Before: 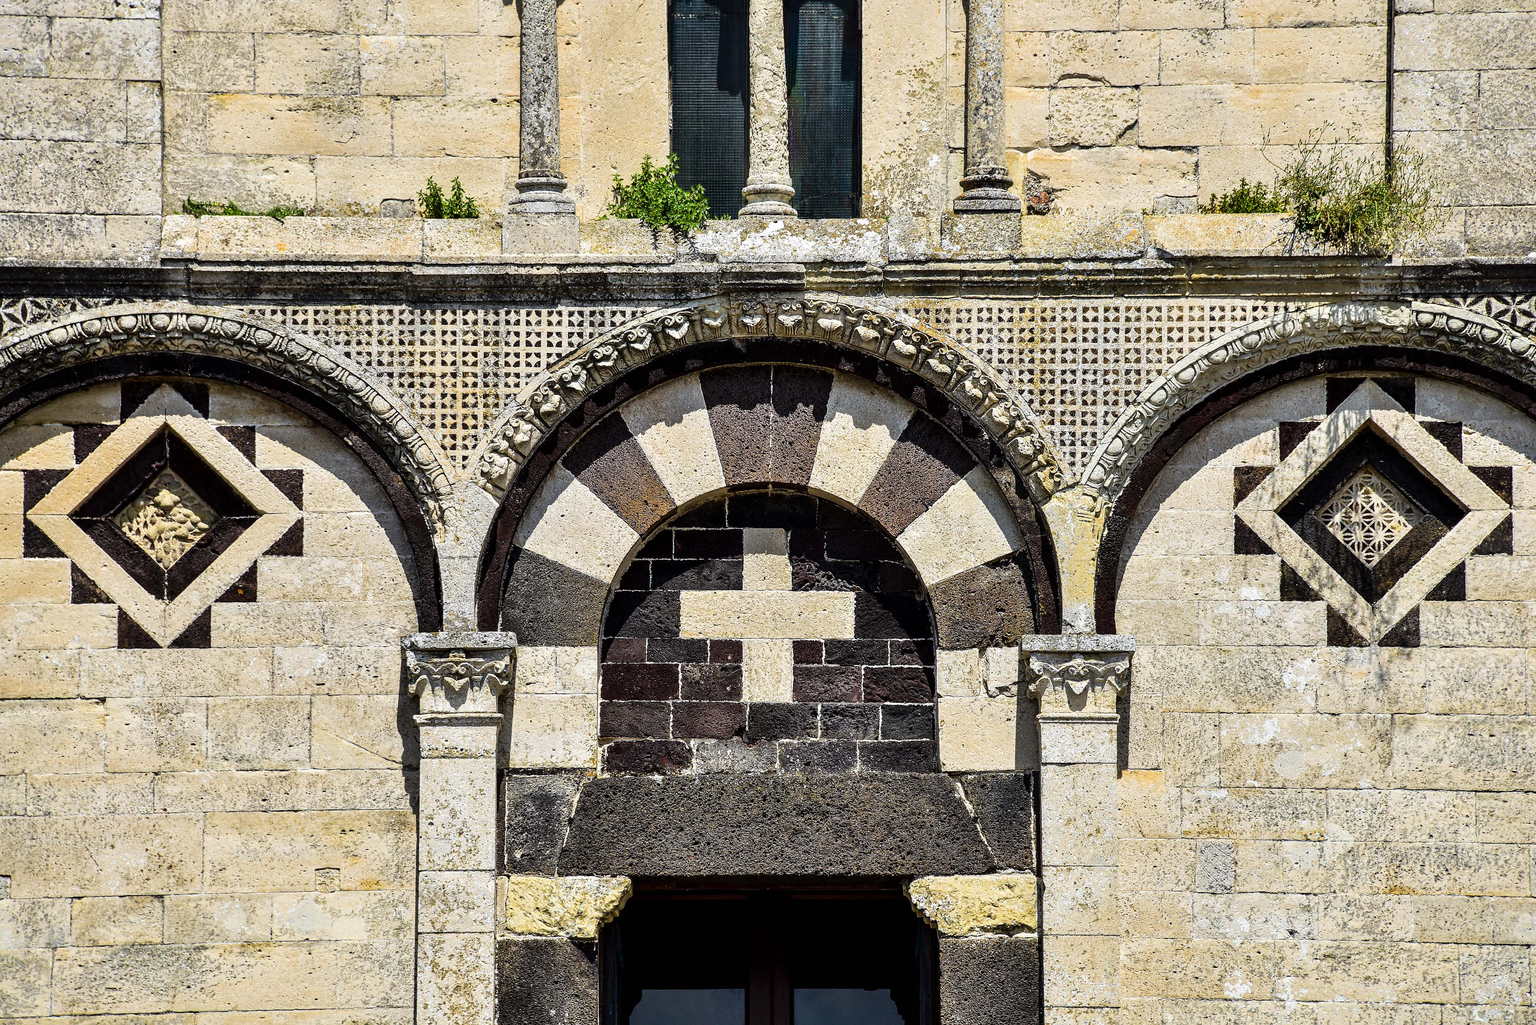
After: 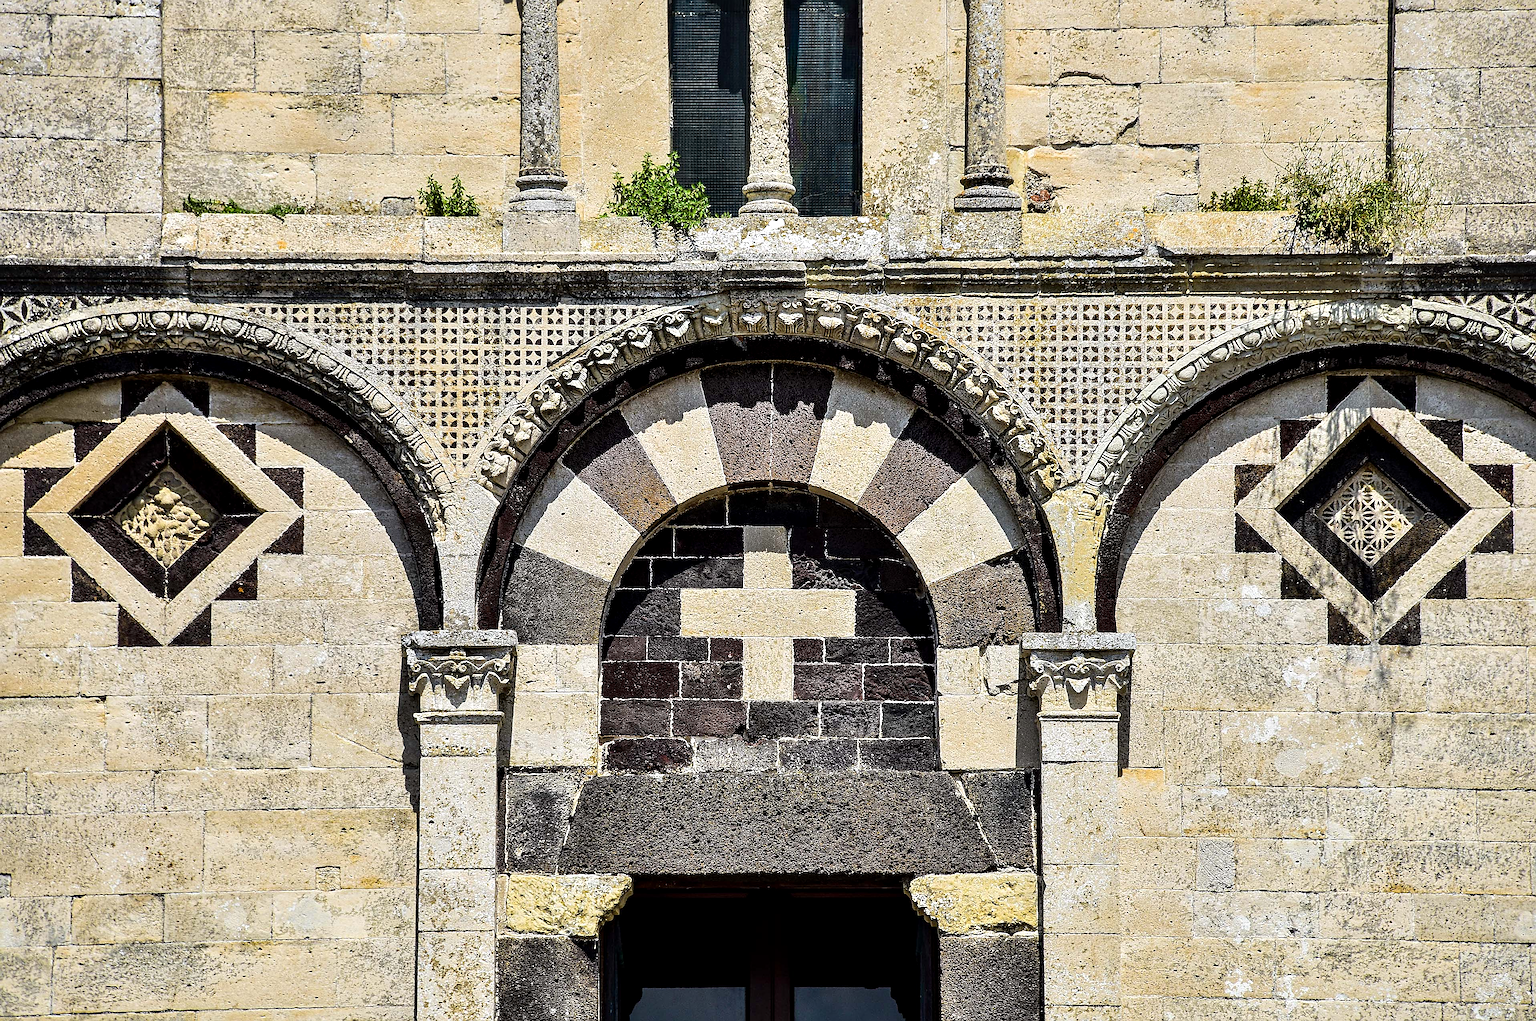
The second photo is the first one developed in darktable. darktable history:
contrast equalizer: y [[0.6 ×6], [0.55 ×6], [0 ×6], [0 ×6], [0 ×6]], mix 0.136
tone equalizer: edges refinement/feathering 500, mask exposure compensation -1.57 EV, preserve details no
crop: top 0.248%, bottom 0.101%
sharpen: on, module defaults
